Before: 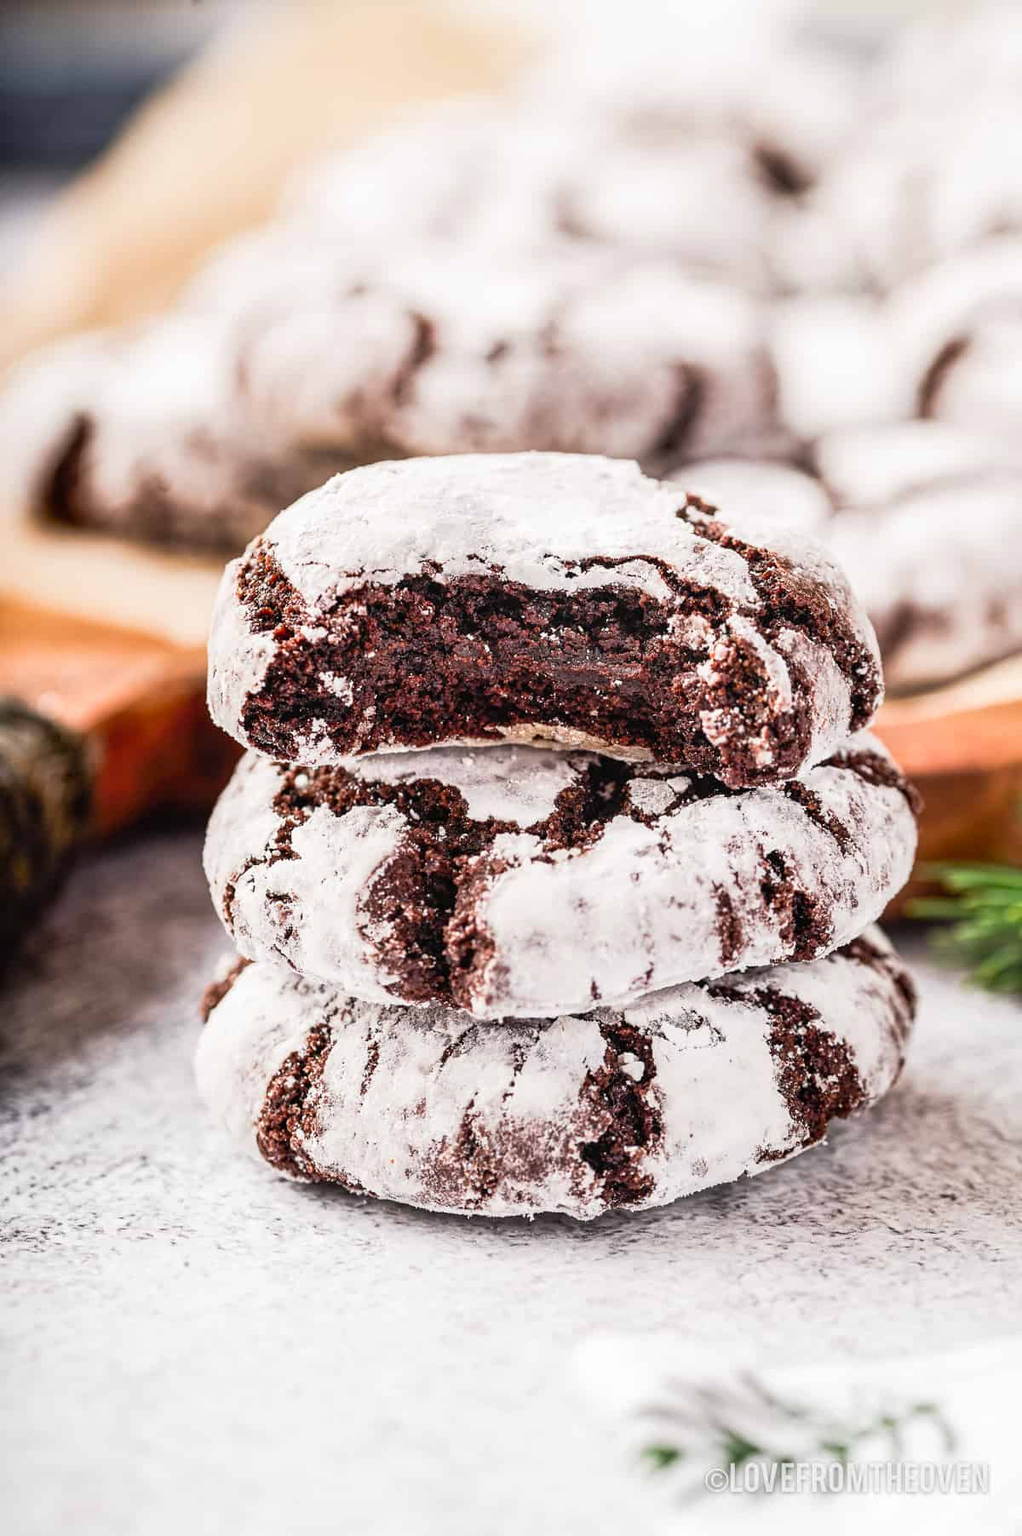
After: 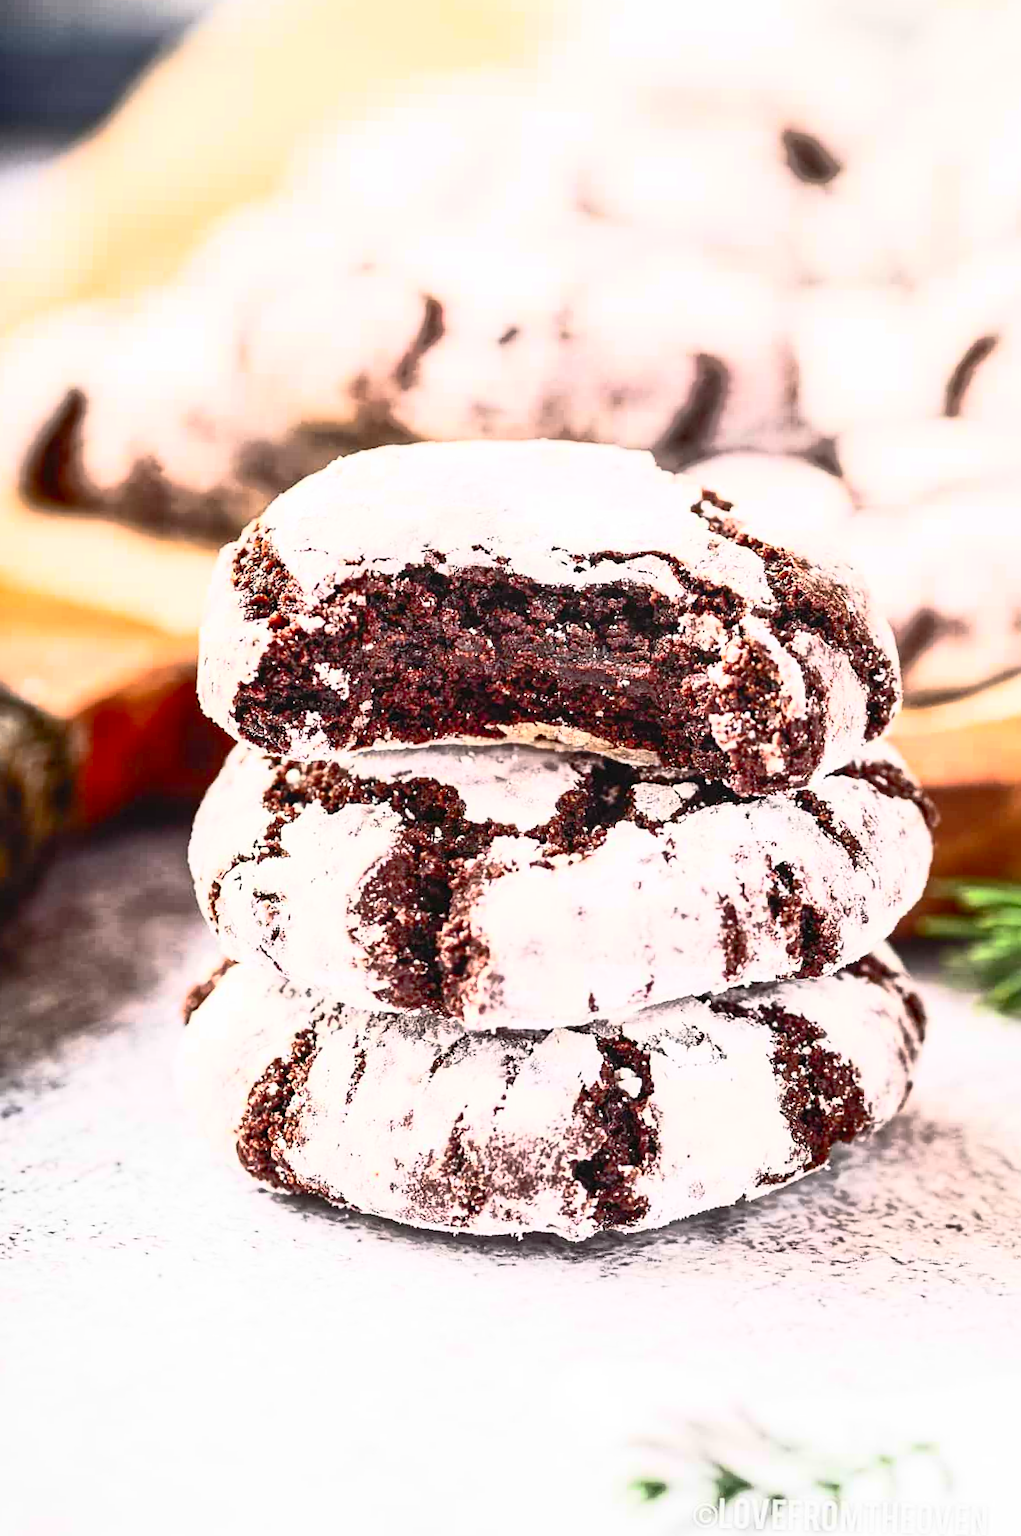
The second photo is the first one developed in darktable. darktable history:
exposure: compensate highlight preservation false
crop and rotate: angle -1.57°
shadows and highlights: on, module defaults
tone equalizer: on, module defaults
contrast brightness saturation: contrast 0.626, brightness 0.323, saturation 0.14
